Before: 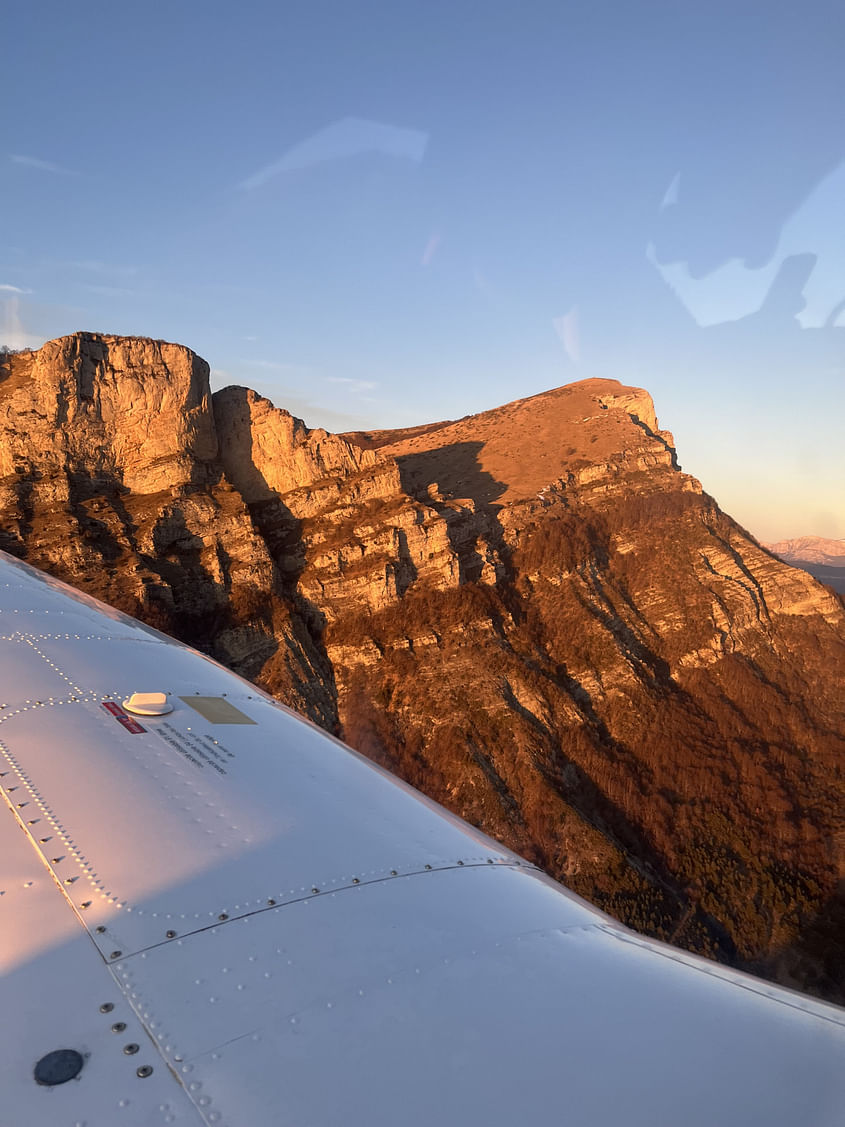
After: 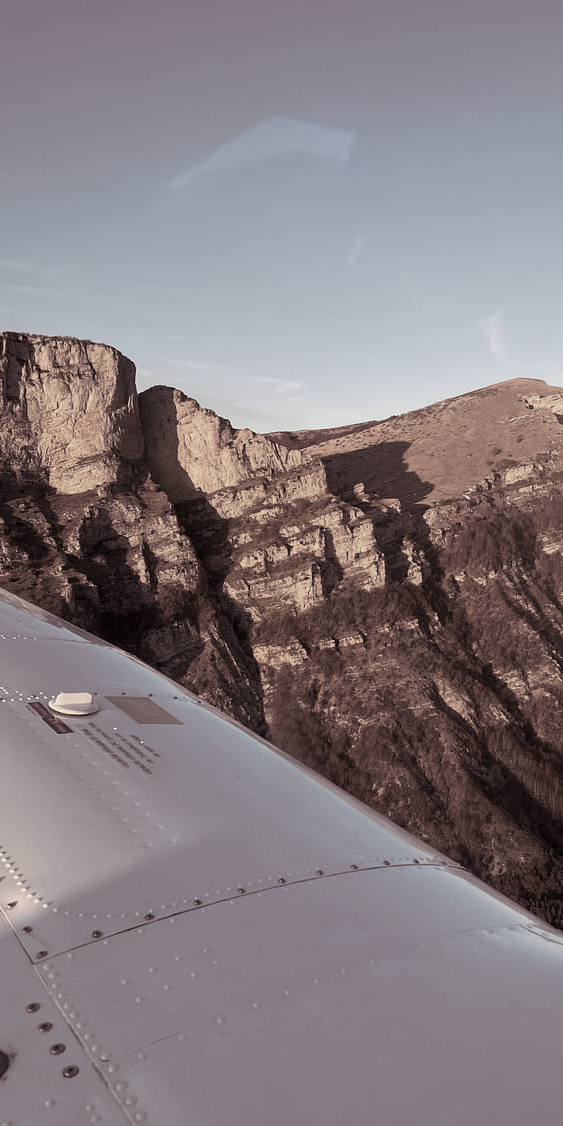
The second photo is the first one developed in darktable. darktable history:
color correction: saturation 0.3
crop and rotate: left 8.786%, right 24.548%
split-toning: shadows › saturation 0.24, highlights › hue 54°, highlights › saturation 0.24
